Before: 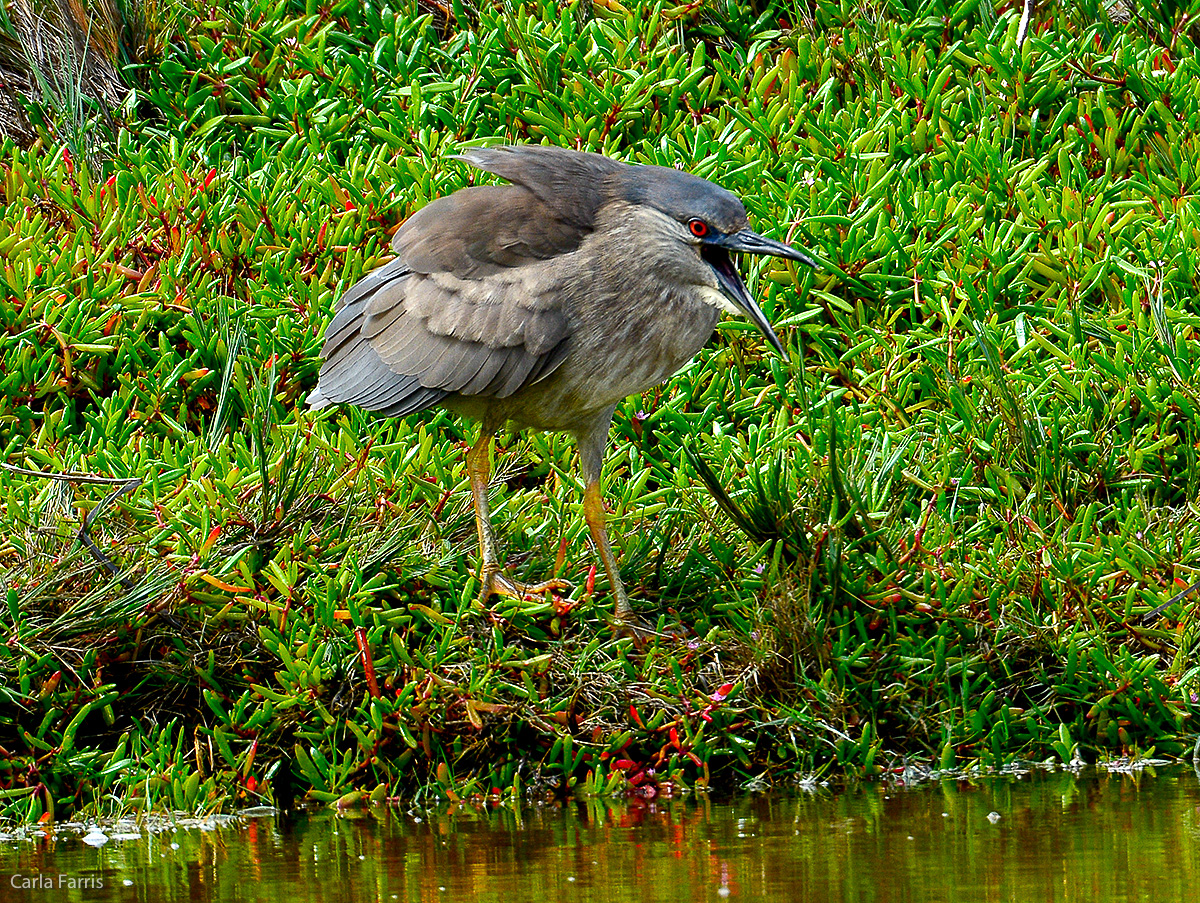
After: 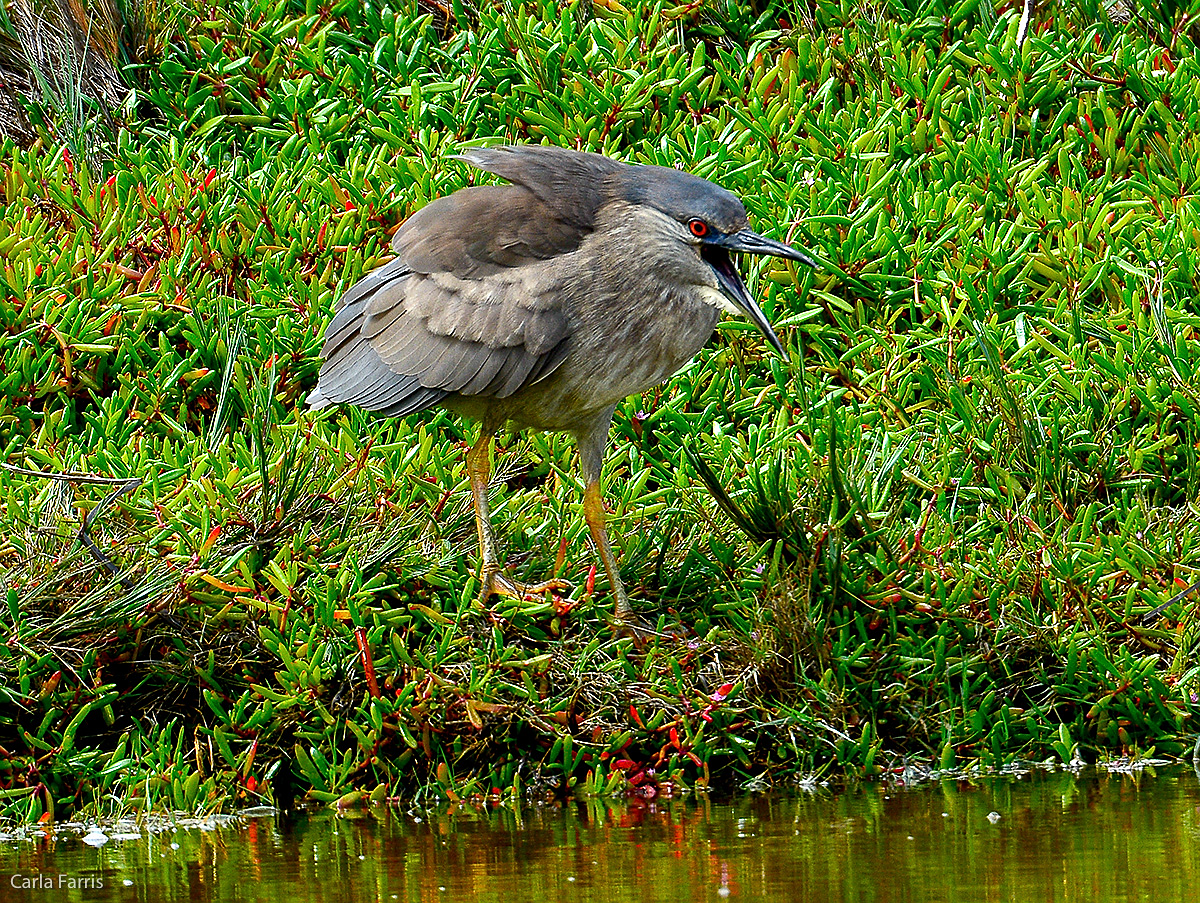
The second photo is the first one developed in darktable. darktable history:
sharpen: radius 1.018, threshold 1.094
